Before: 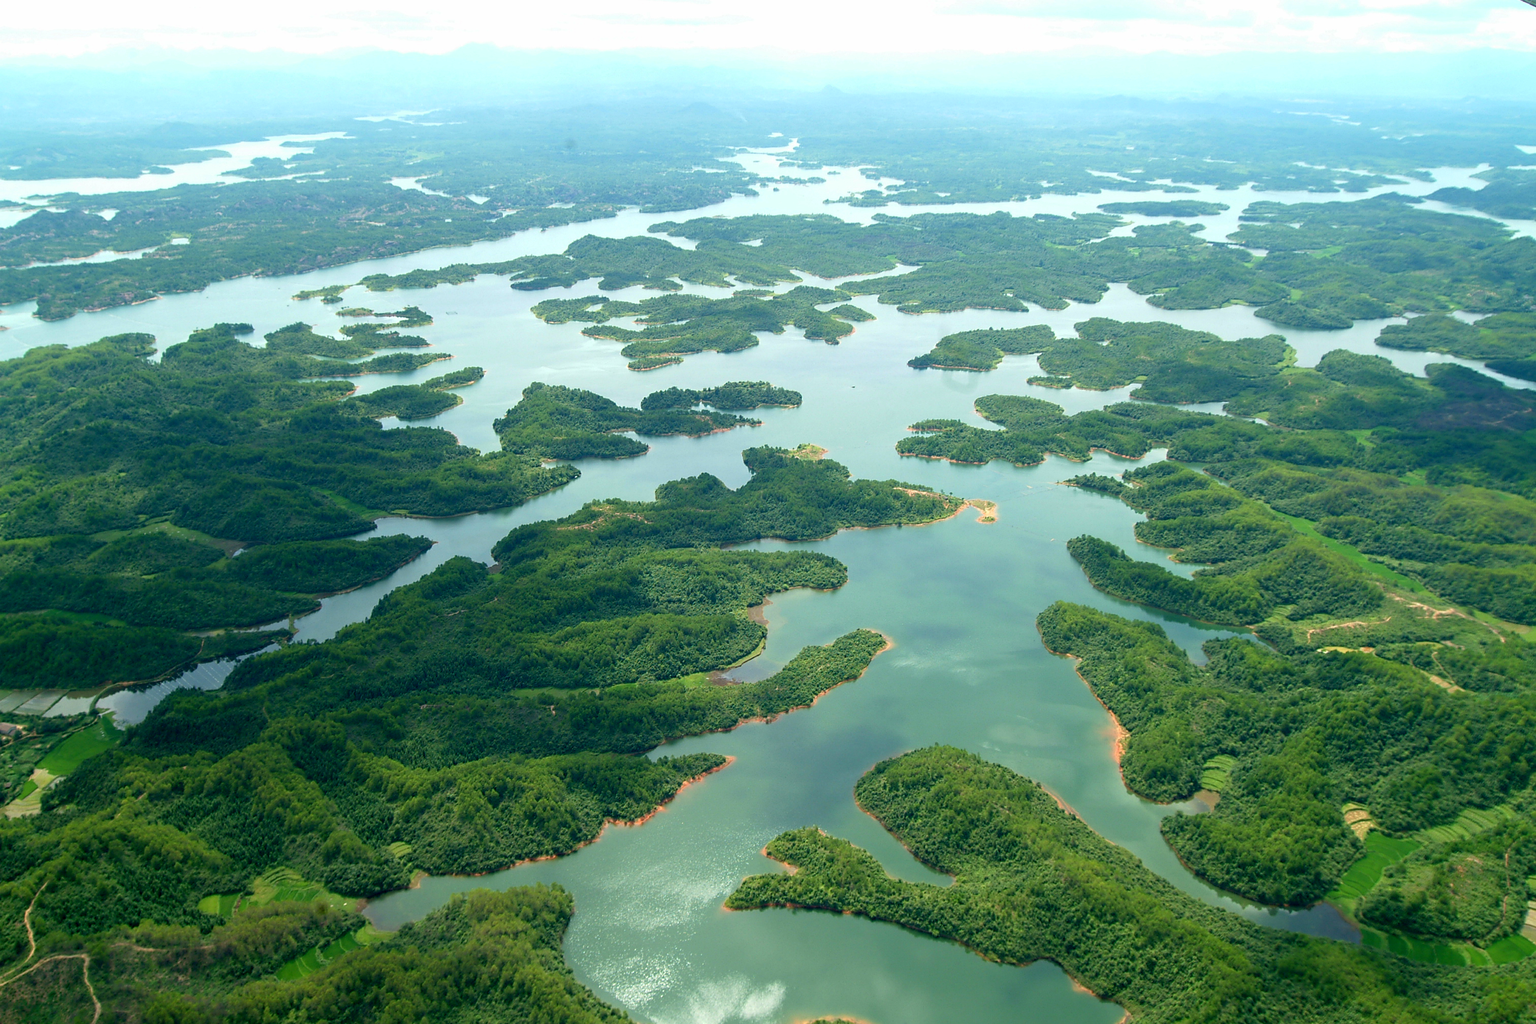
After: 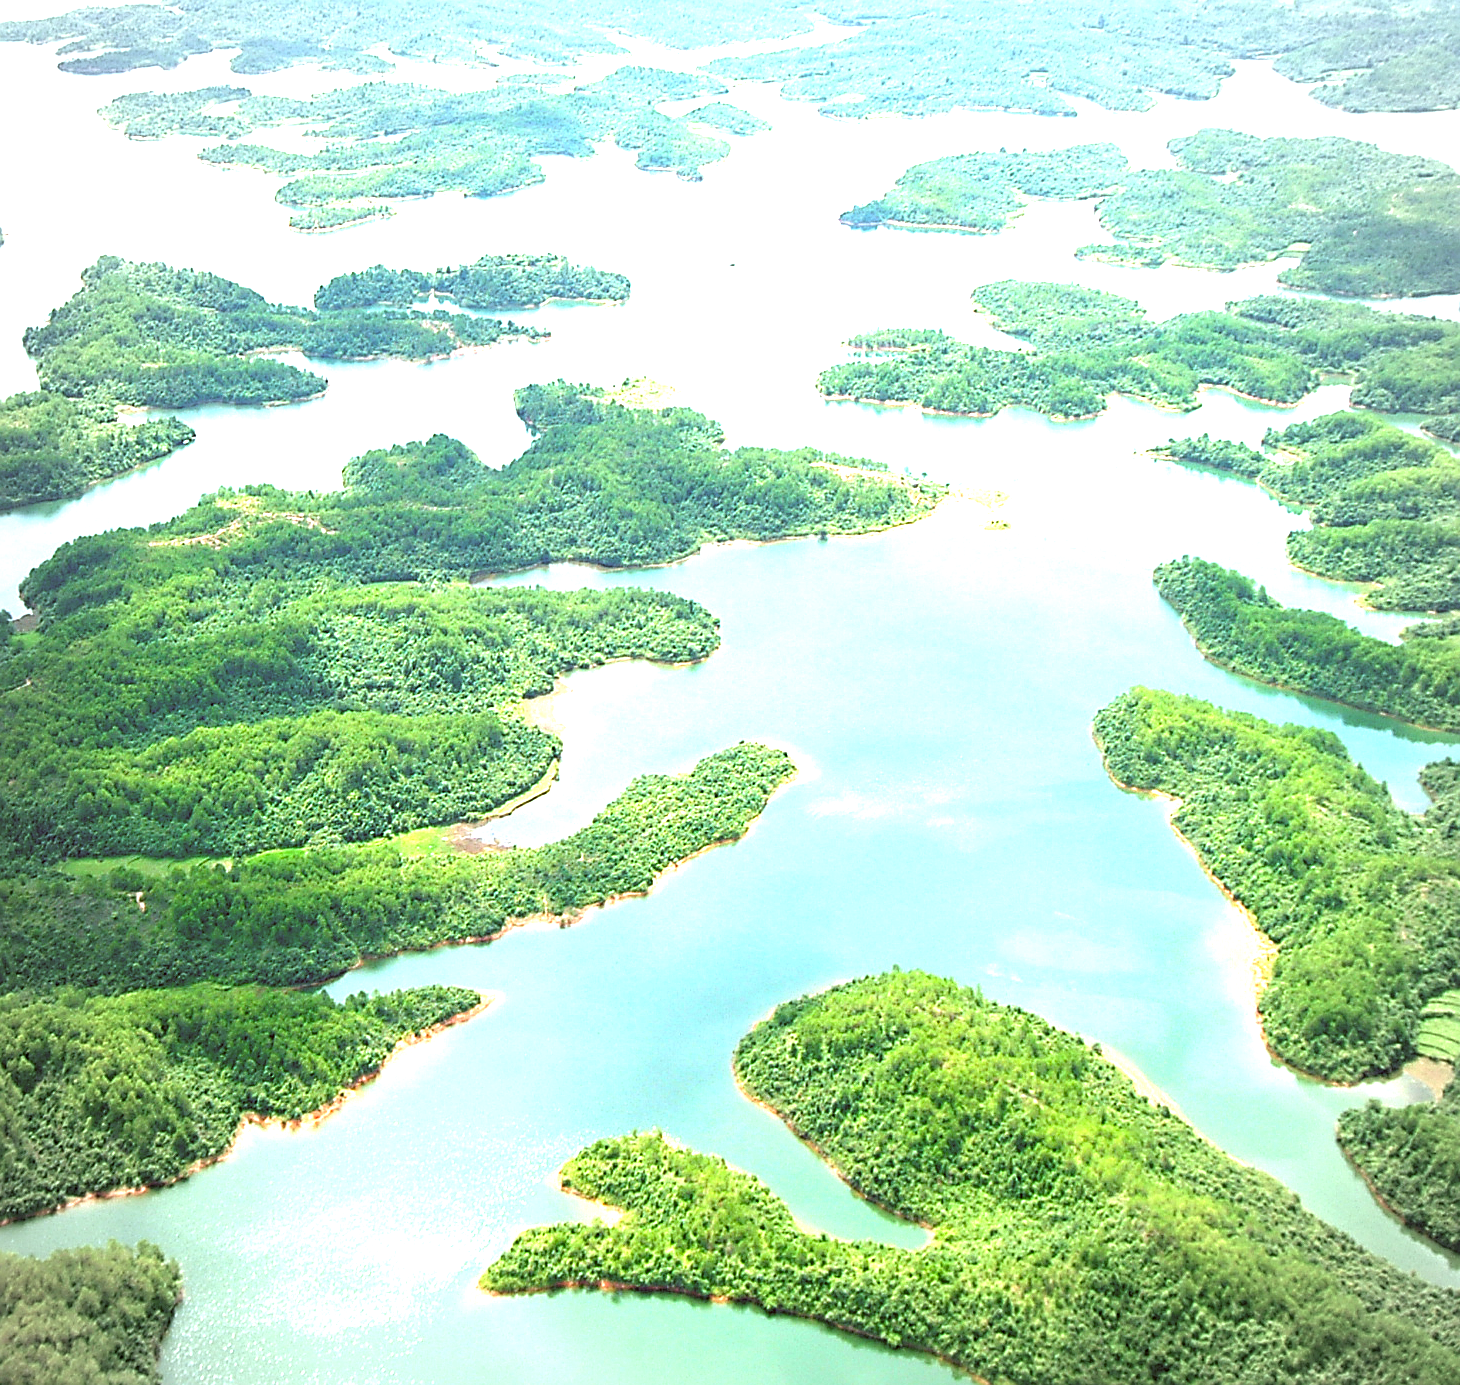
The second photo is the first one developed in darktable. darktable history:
exposure: black level correction 0, exposure 1.975 EV, compensate exposure bias true, compensate highlight preservation false
crop: left 31.379%, top 24.658%, right 20.326%, bottom 6.628%
vignetting: fall-off radius 45%, brightness -0.33
color correction: highlights a* -5.94, highlights b* 9.48, shadows a* 10.12, shadows b* 23.94
white balance: red 1.066, blue 1.119
sharpen: on, module defaults
